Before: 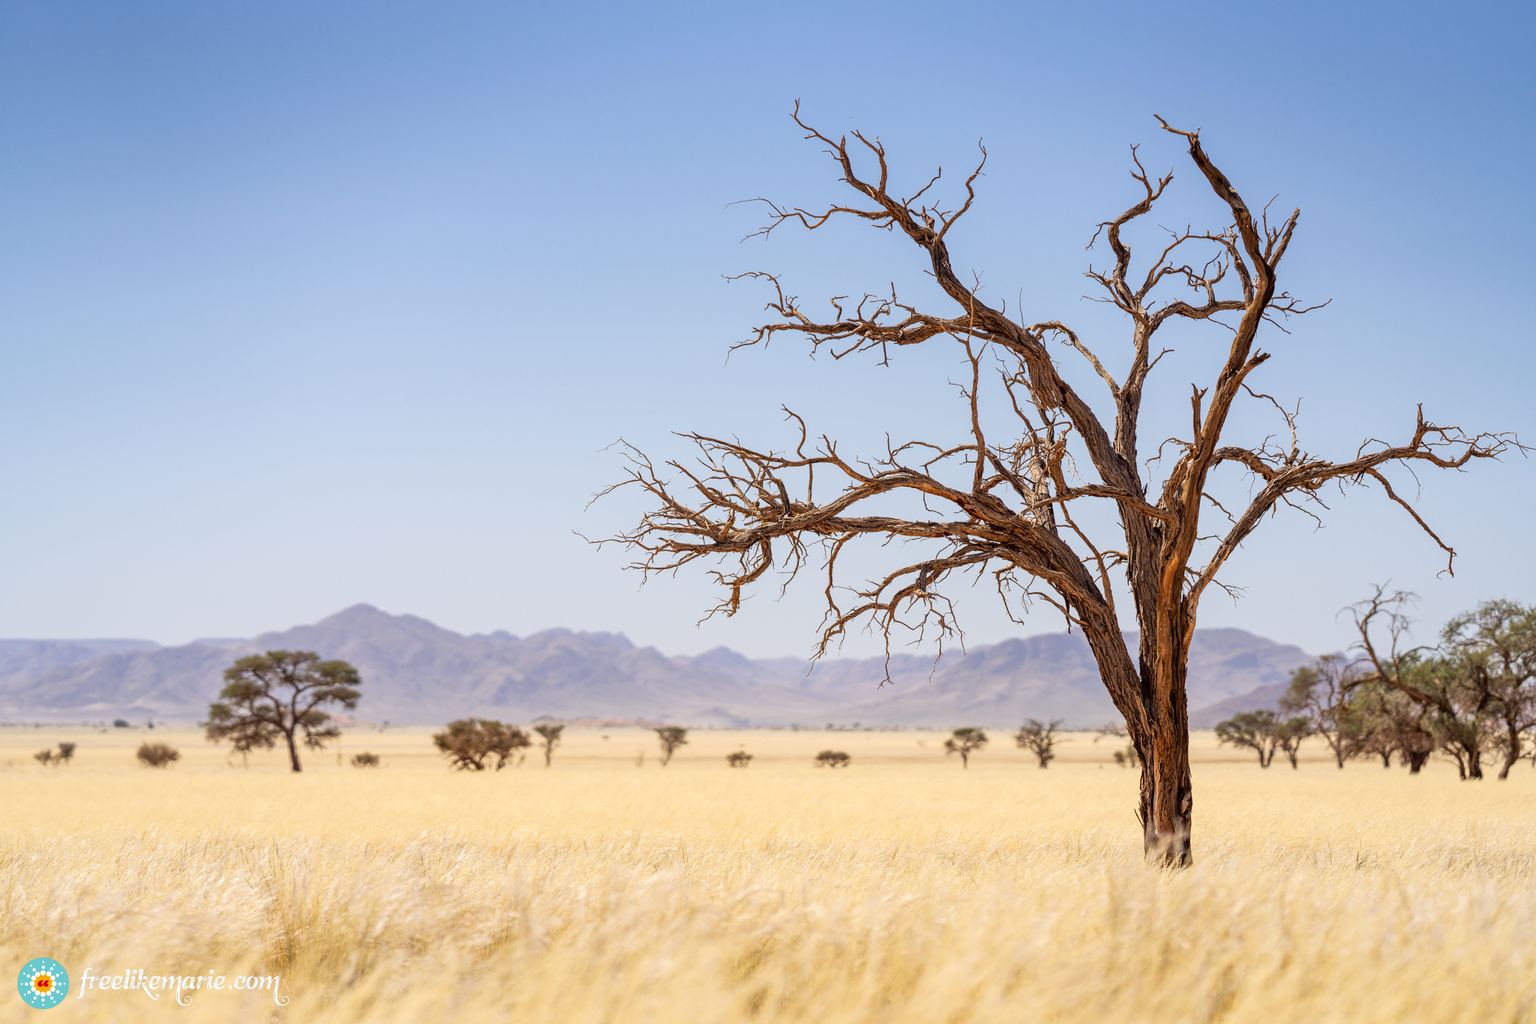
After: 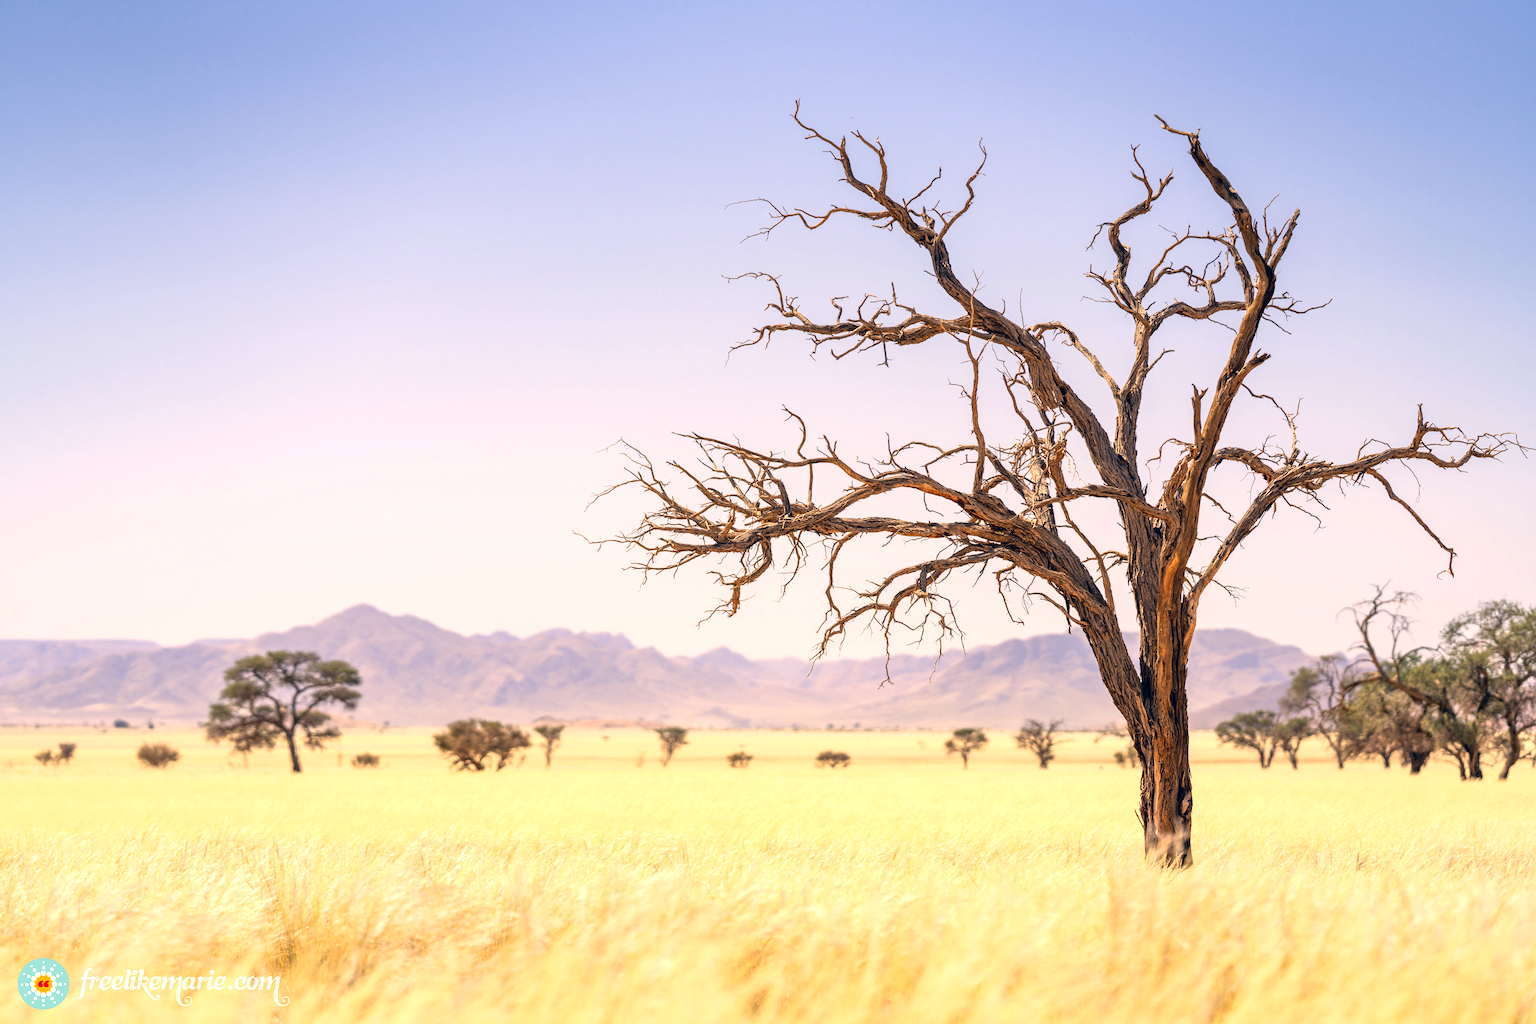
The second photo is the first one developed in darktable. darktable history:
color correction: highlights a* 10.32, highlights b* 14.66, shadows a* -9.59, shadows b* -15.02
exposure: black level correction 0.001, exposure 0.5 EV, compensate exposure bias true, compensate highlight preservation false
